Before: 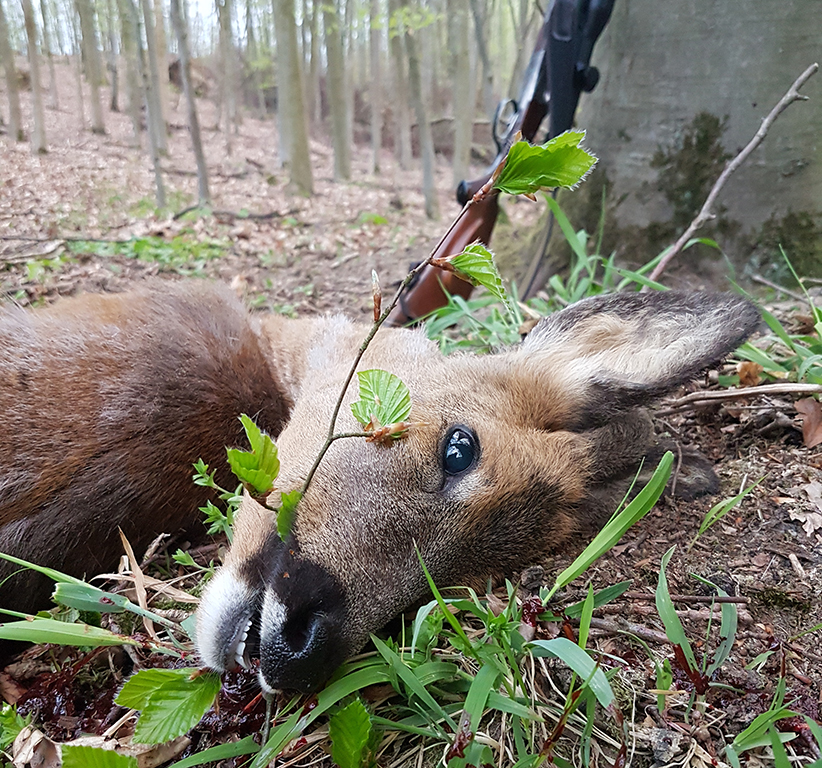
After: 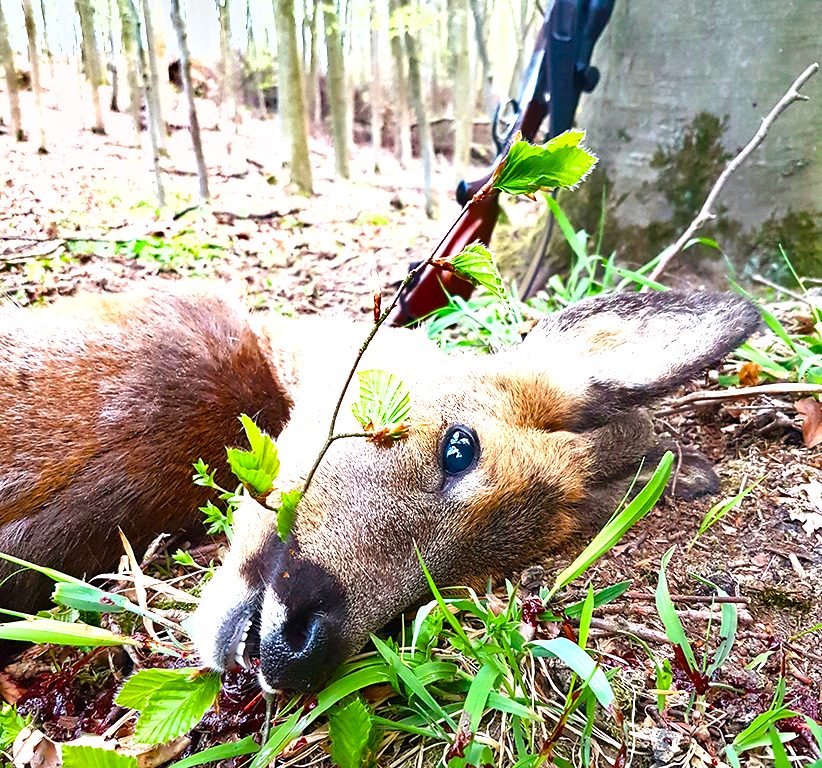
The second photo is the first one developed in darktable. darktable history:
color balance rgb: linear chroma grading › shadows -8.399%, linear chroma grading › global chroma 9.696%, perceptual saturation grading › global saturation 0.111%, perceptual saturation grading › mid-tones 6.167%, perceptual saturation grading › shadows 71.94%, global vibrance 35.794%, contrast 10.046%
shadows and highlights: white point adjustment 0.034, soften with gaussian
exposure: black level correction 0, exposure 1.1 EV, compensate highlight preservation false
